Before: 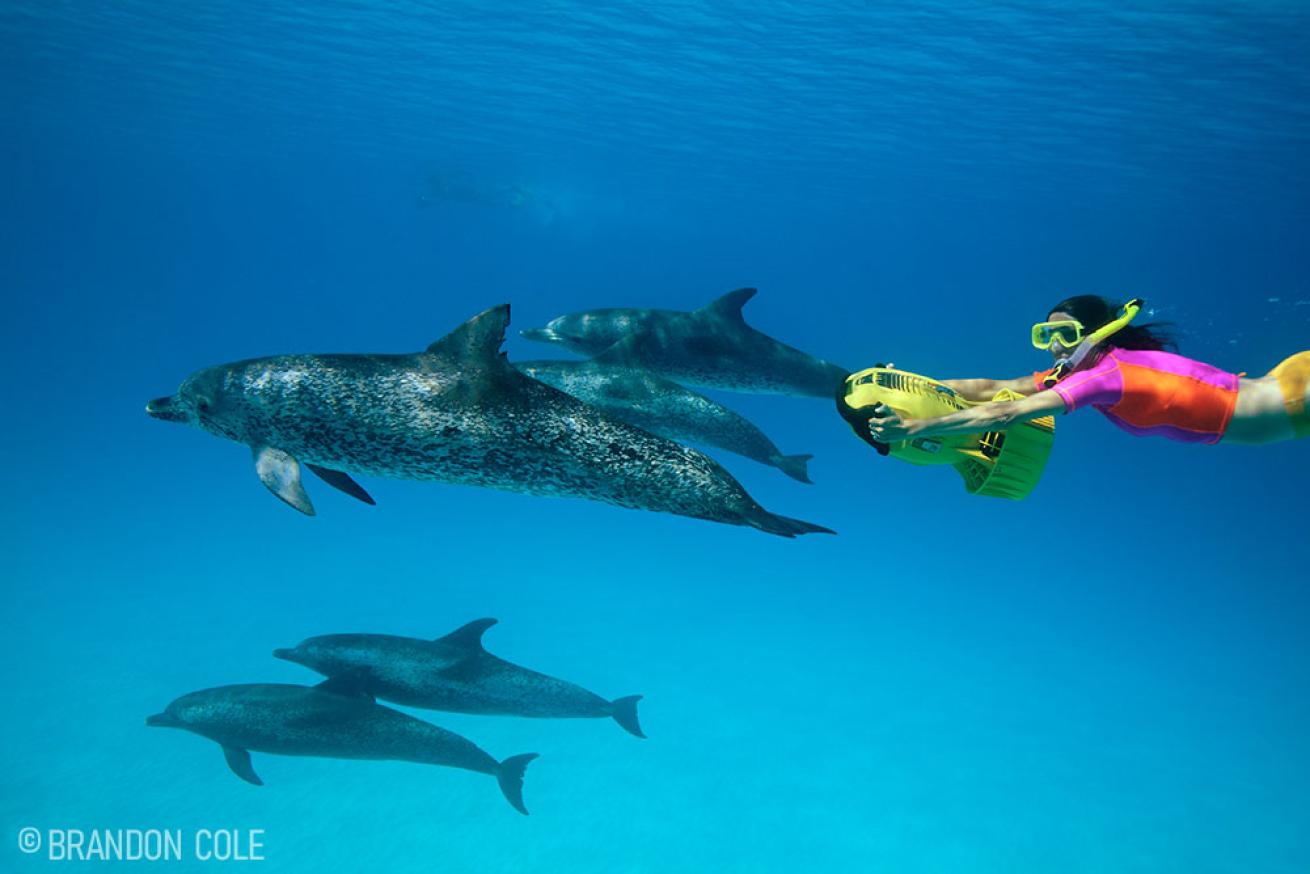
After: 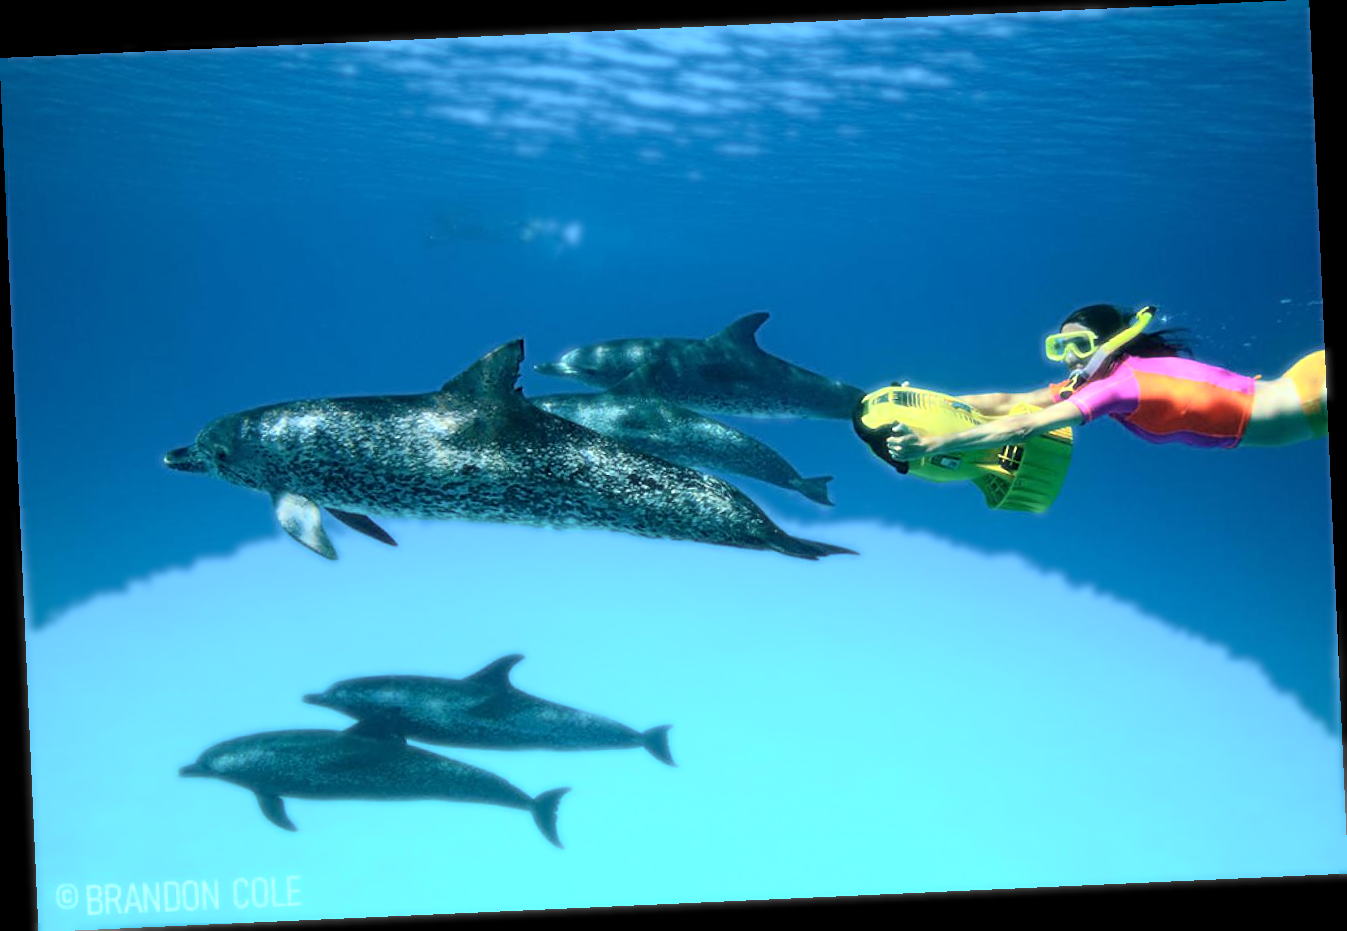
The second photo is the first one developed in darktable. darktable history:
rotate and perspective: rotation -2.56°, automatic cropping off
bloom: size 0%, threshold 54.82%, strength 8.31%
sharpen: radius 3.119
